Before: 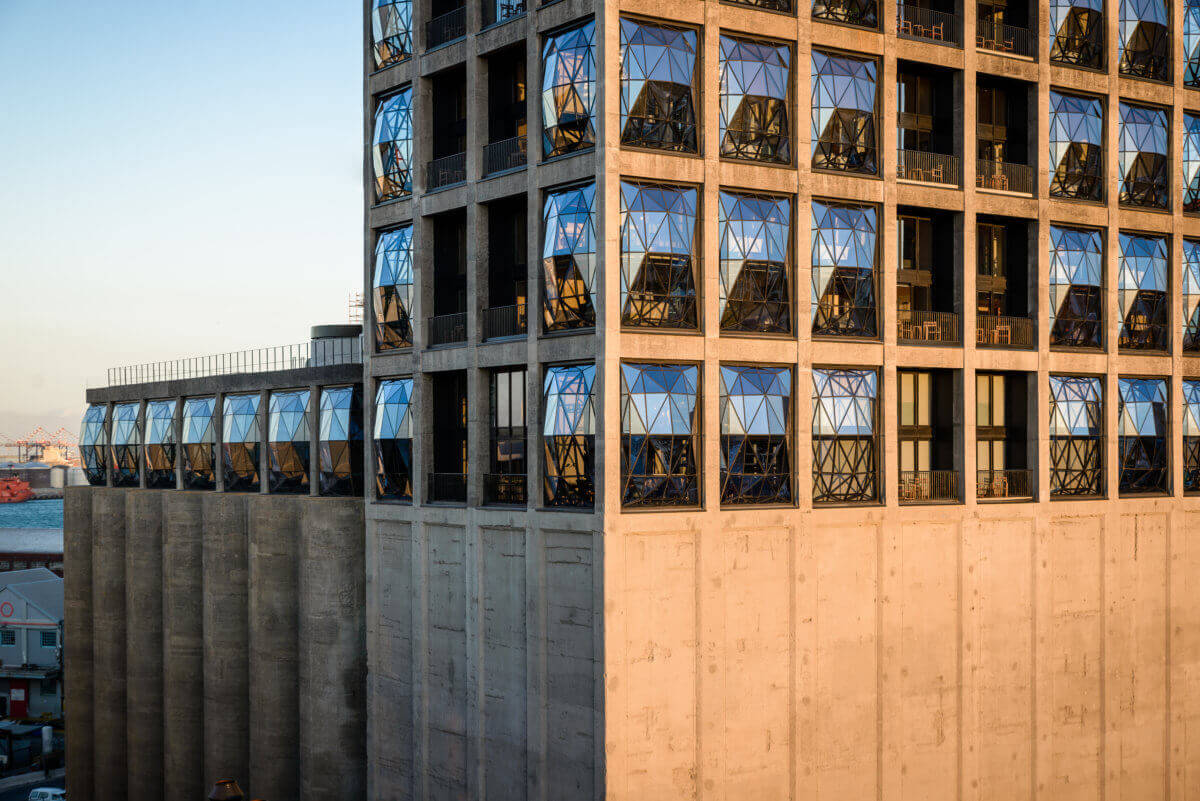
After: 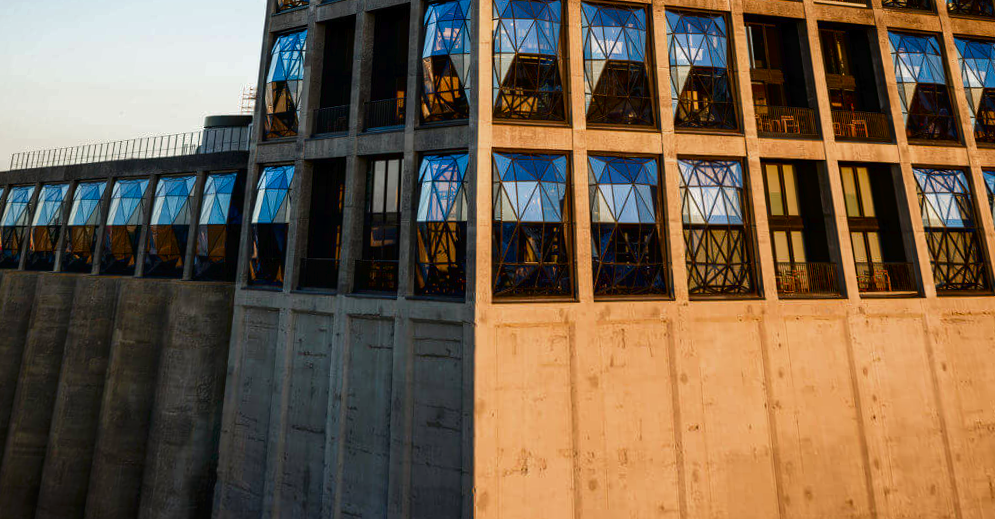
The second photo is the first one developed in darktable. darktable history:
crop: top 16.727%, bottom 16.727%
rotate and perspective: rotation 0.72°, lens shift (vertical) -0.352, lens shift (horizontal) -0.051, crop left 0.152, crop right 0.859, crop top 0.019, crop bottom 0.964
tone curve: curves: ch0 [(0, 0) (0.003, 0.014) (0.011, 0.014) (0.025, 0.022) (0.044, 0.041) (0.069, 0.063) (0.1, 0.086) (0.136, 0.118) (0.177, 0.161) (0.224, 0.211) (0.277, 0.262) (0.335, 0.323) (0.399, 0.384) (0.468, 0.459) (0.543, 0.54) (0.623, 0.624) (0.709, 0.711) (0.801, 0.796) (0.898, 0.879) (1, 1)], preserve colors none
contrast brightness saturation: brightness -0.25, saturation 0.2
